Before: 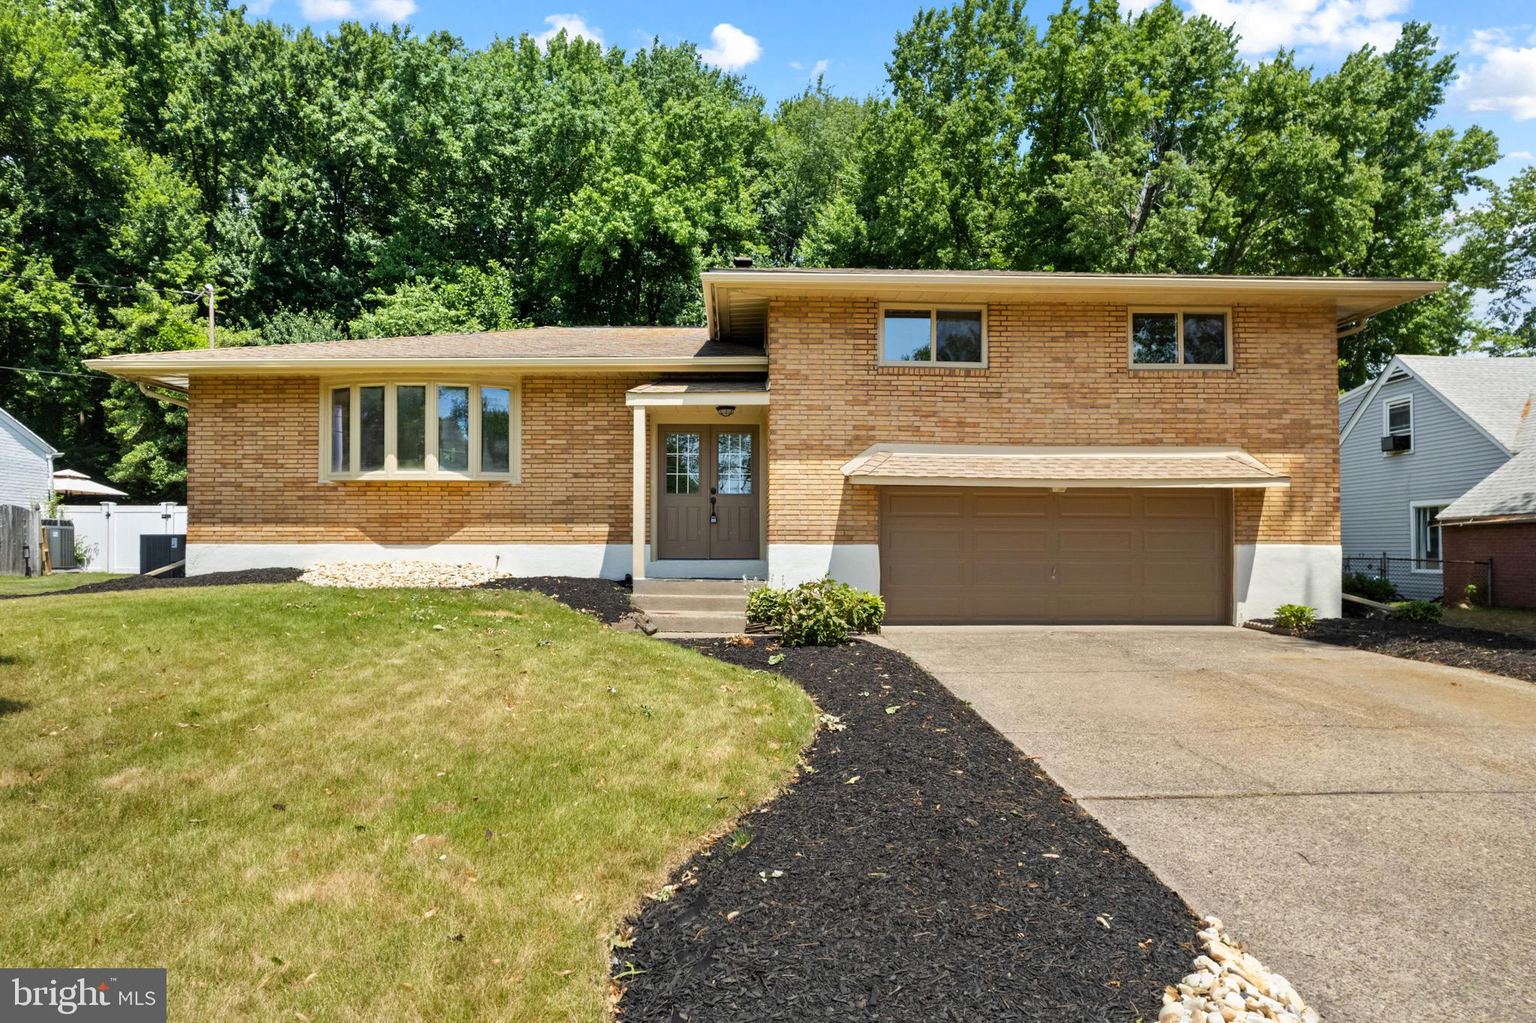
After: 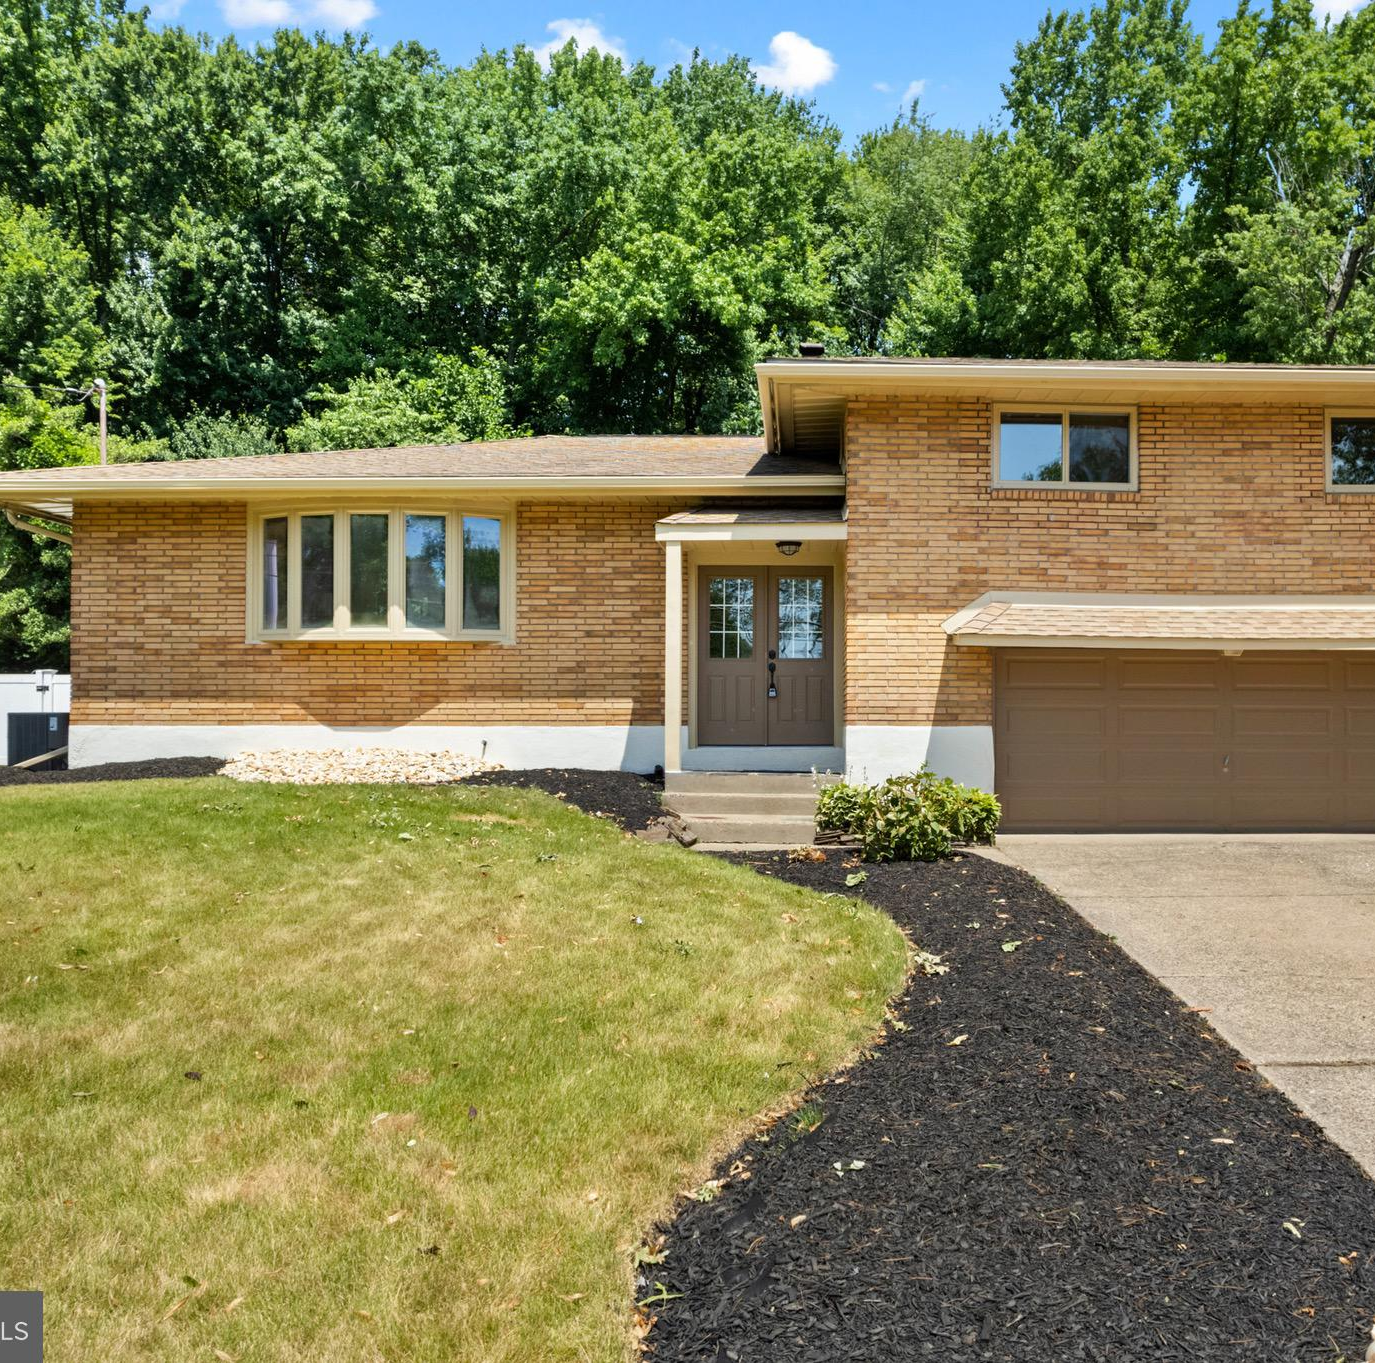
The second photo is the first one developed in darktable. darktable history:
crop and rotate: left 8.748%, right 24.102%
